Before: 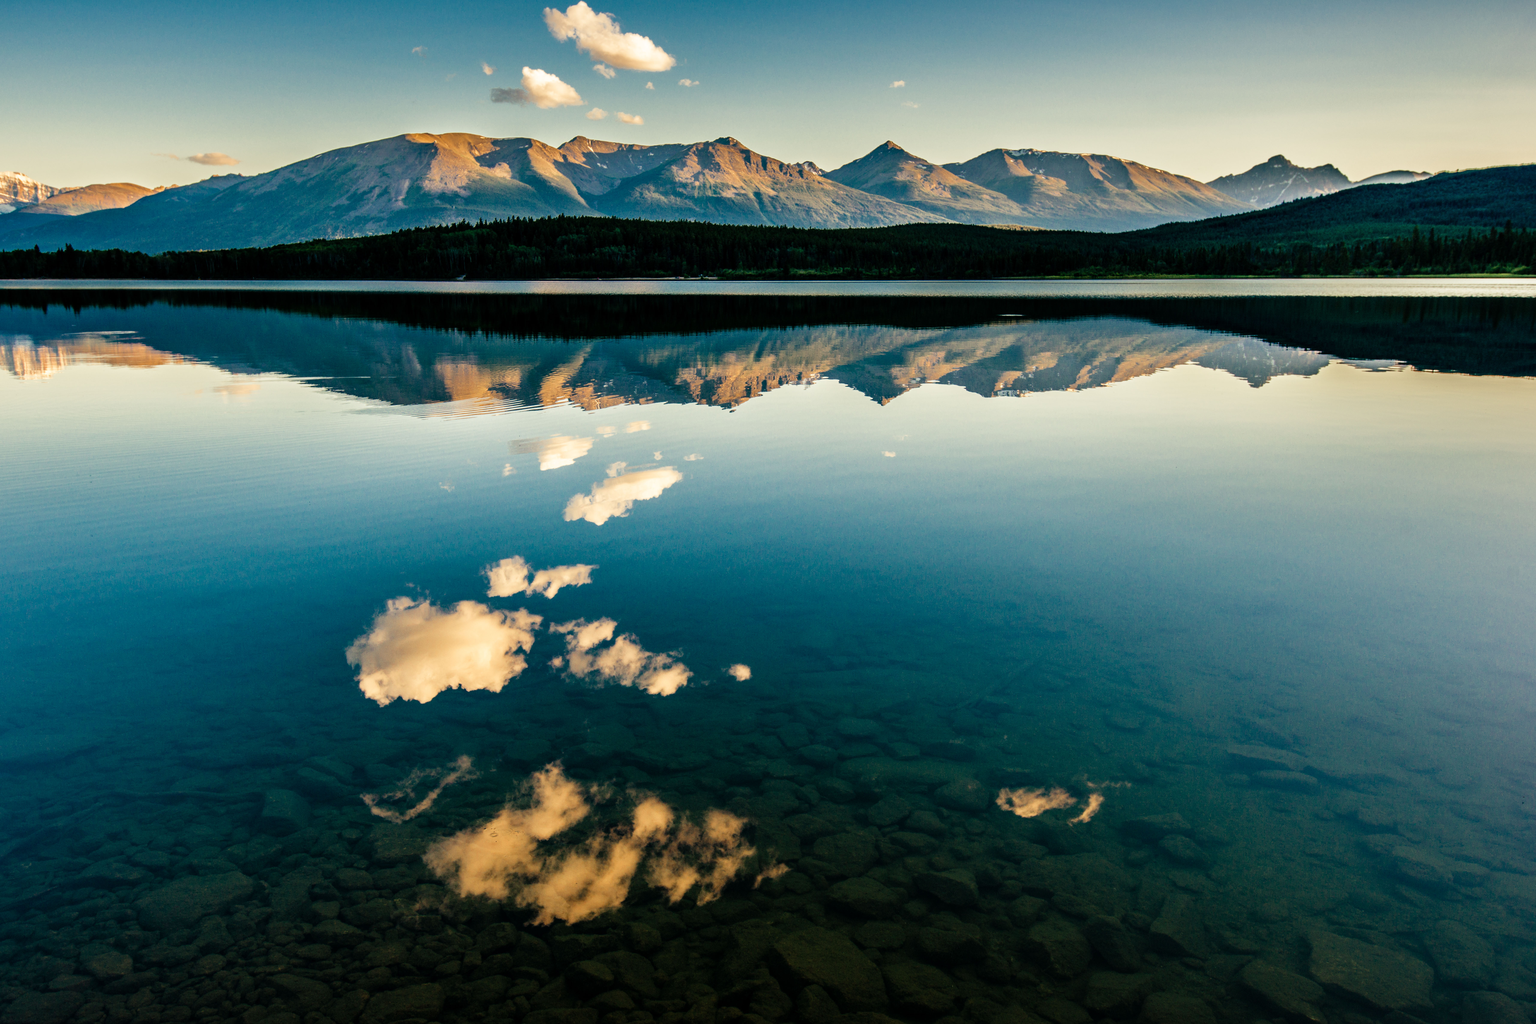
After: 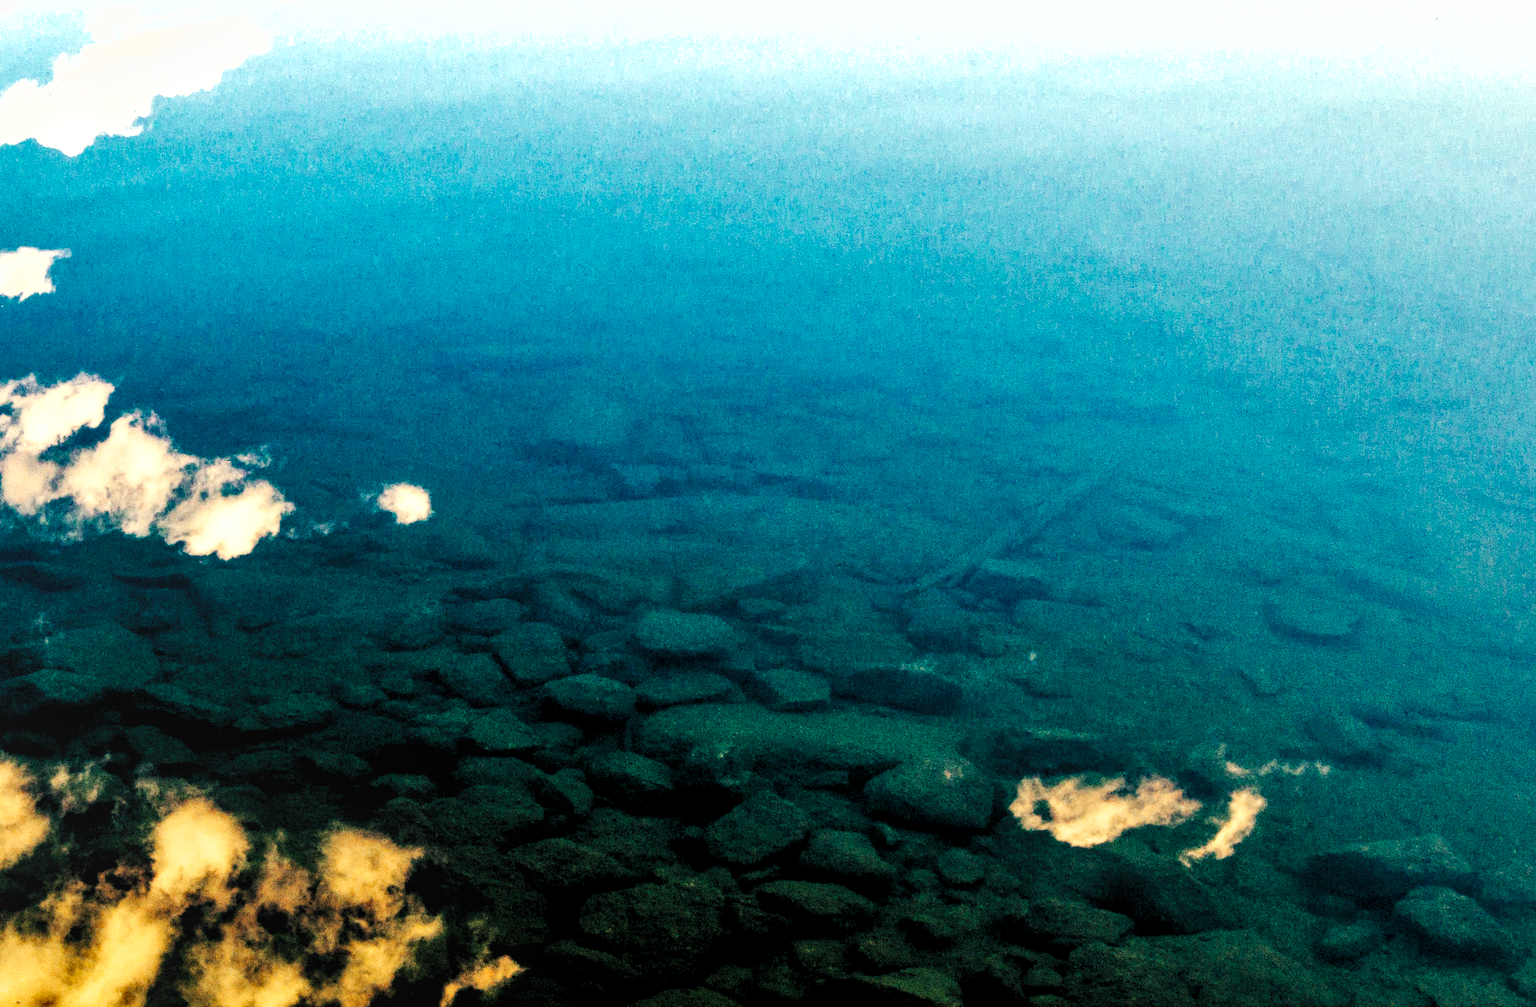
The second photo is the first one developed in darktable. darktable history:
crop: left 37.045%, top 44.891%, right 20.658%, bottom 13.503%
shadows and highlights: shadows 43.63, white point adjustment -1.36, soften with gaussian
local contrast: detail 109%
levels: black 3.75%, levels [0.055, 0.477, 0.9]
base curve: curves: ch0 [(0, 0.003) (0.001, 0.002) (0.006, 0.004) (0.02, 0.022) (0.048, 0.086) (0.094, 0.234) (0.162, 0.431) (0.258, 0.629) (0.385, 0.8) (0.548, 0.918) (0.751, 0.988) (1, 1)], preserve colors none
